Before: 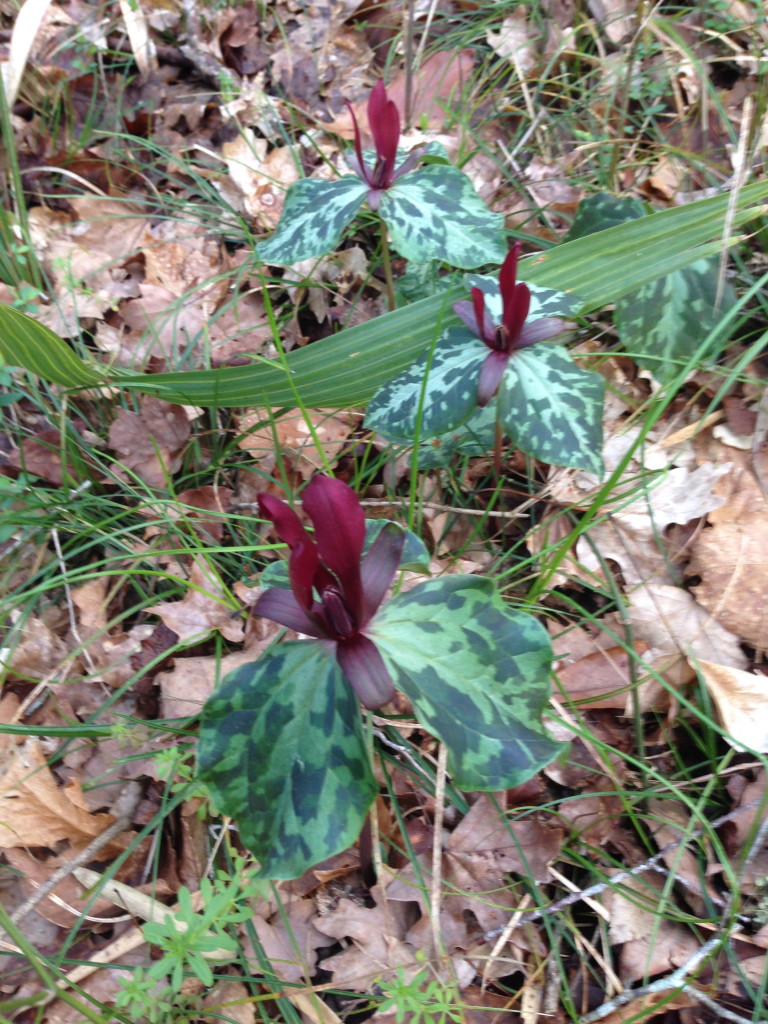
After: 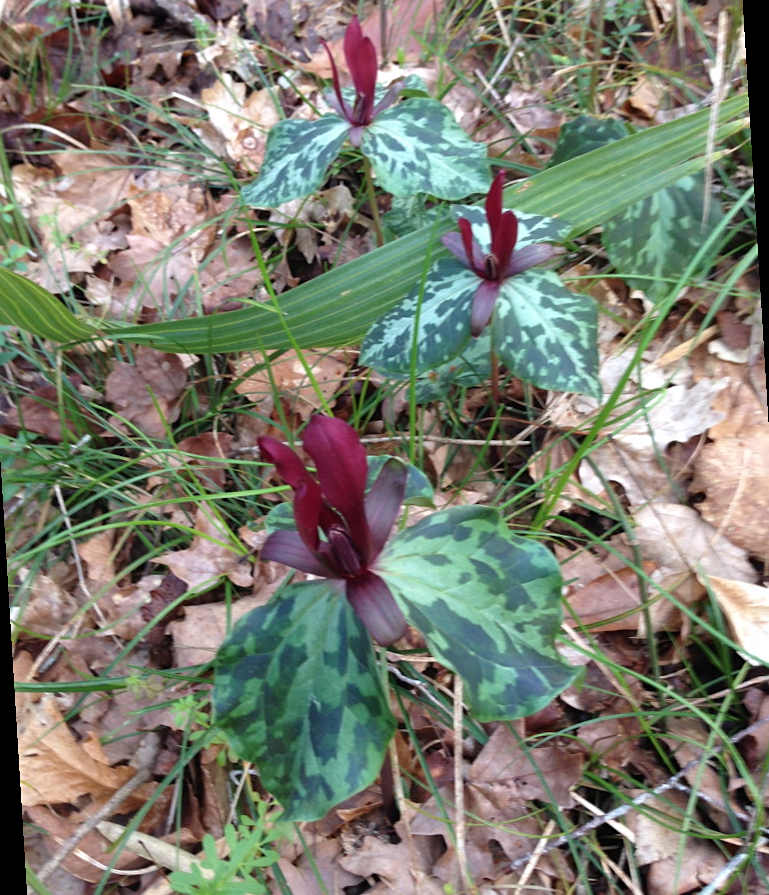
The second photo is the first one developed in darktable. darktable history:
sharpen: amount 0.2
rotate and perspective: rotation -3.52°, crop left 0.036, crop right 0.964, crop top 0.081, crop bottom 0.919
